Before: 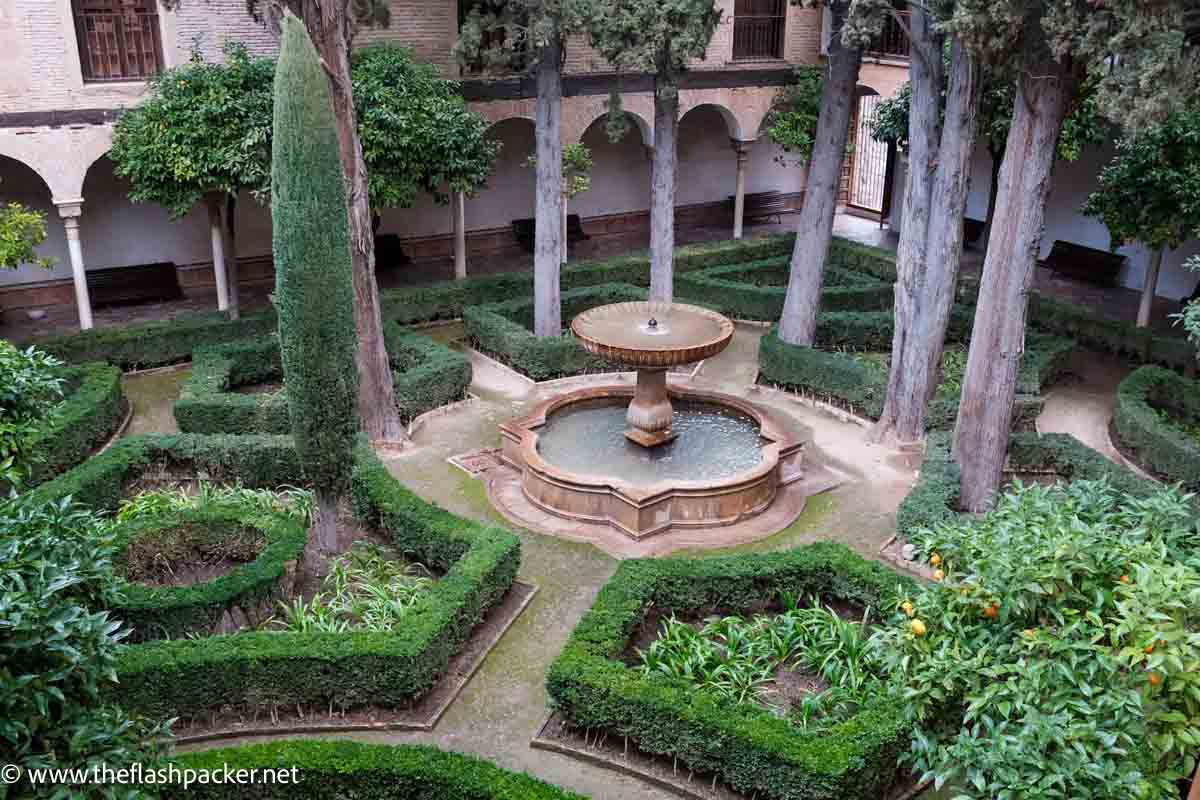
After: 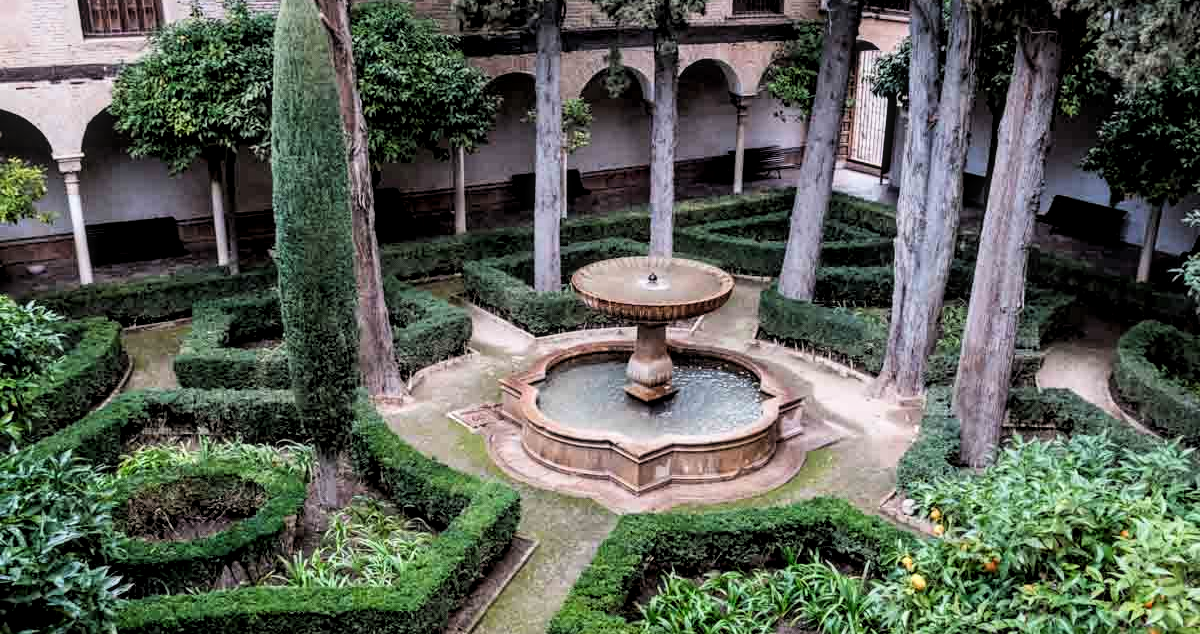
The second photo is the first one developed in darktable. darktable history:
crop and rotate: top 5.669%, bottom 14.965%
local contrast: on, module defaults
filmic rgb: middle gray luminance 8.7%, black relative exposure -6.32 EV, white relative exposure 2.73 EV, target black luminance 0%, hardness 4.78, latitude 73.72%, contrast 1.332, shadows ↔ highlights balance 9.66%
